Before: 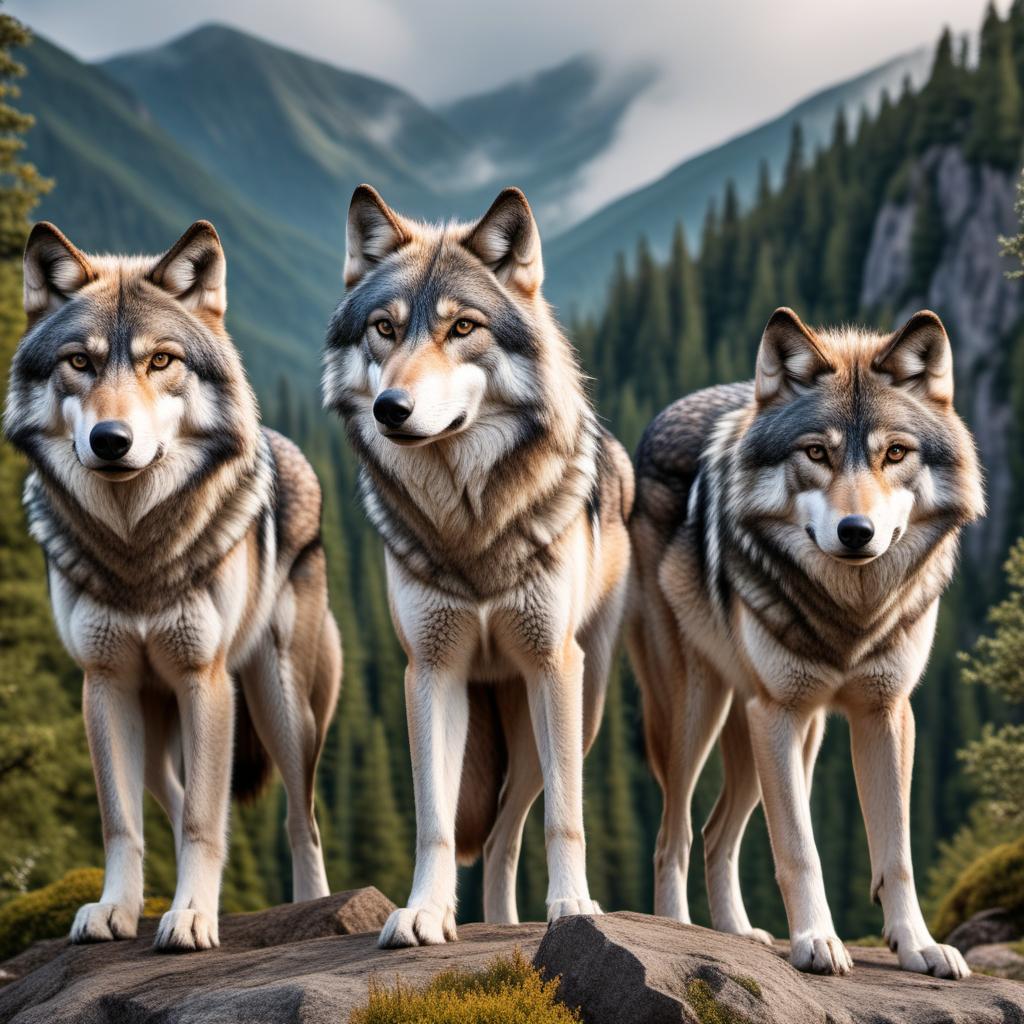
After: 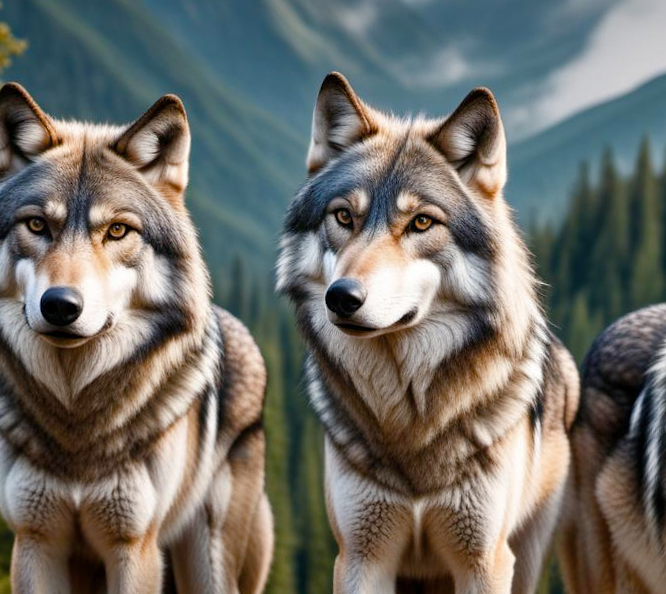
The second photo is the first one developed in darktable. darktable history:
crop and rotate: angle -4.79°, left 2.1%, top 6.736%, right 27.62%, bottom 30.607%
color balance rgb: perceptual saturation grading › global saturation 20%, perceptual saturation grading › highlights -25.642%, perceptual saturation grading › shadows 49.735%
contrast brightness saturation: saturation -0.151
tone equalizer: on, module defaults
